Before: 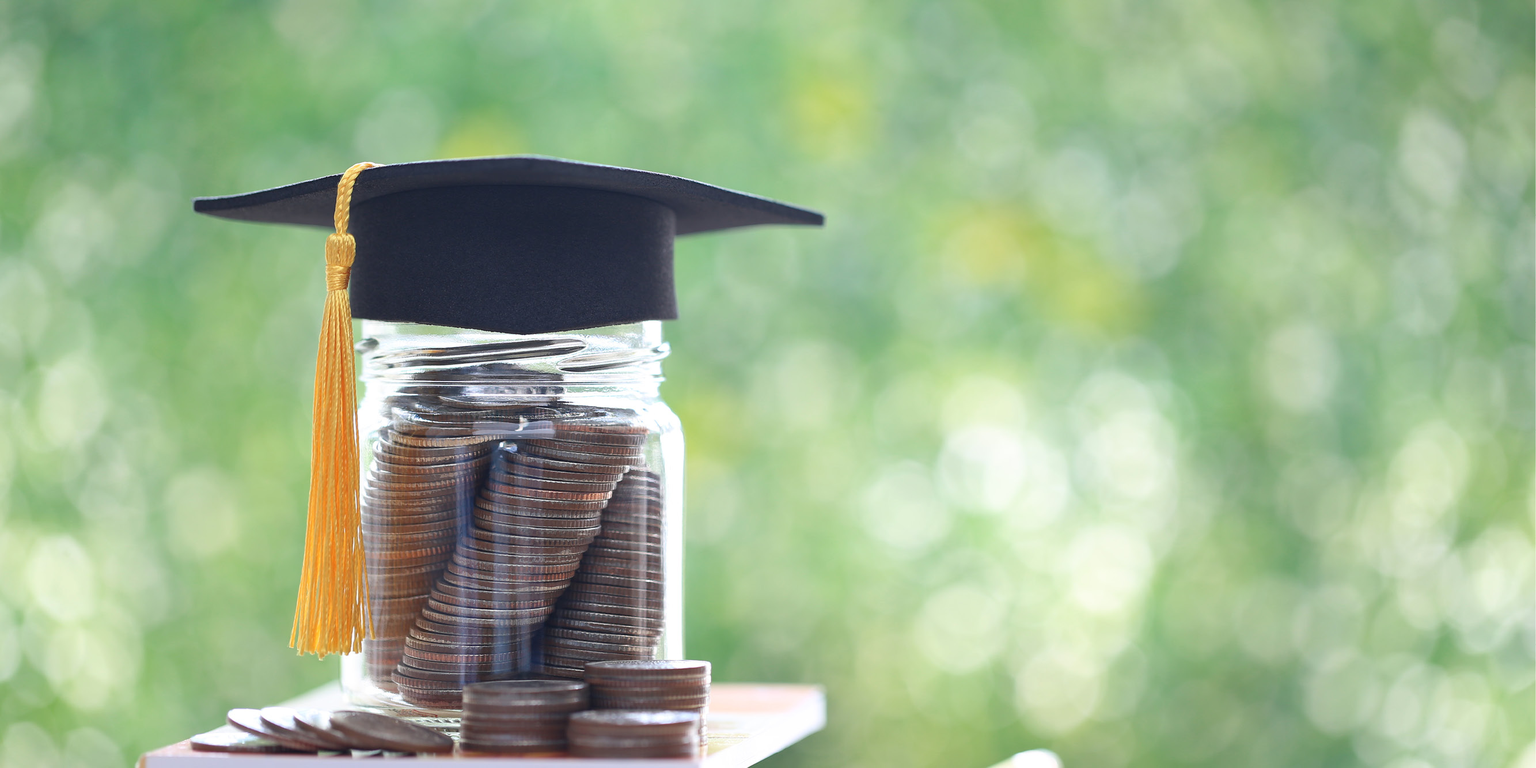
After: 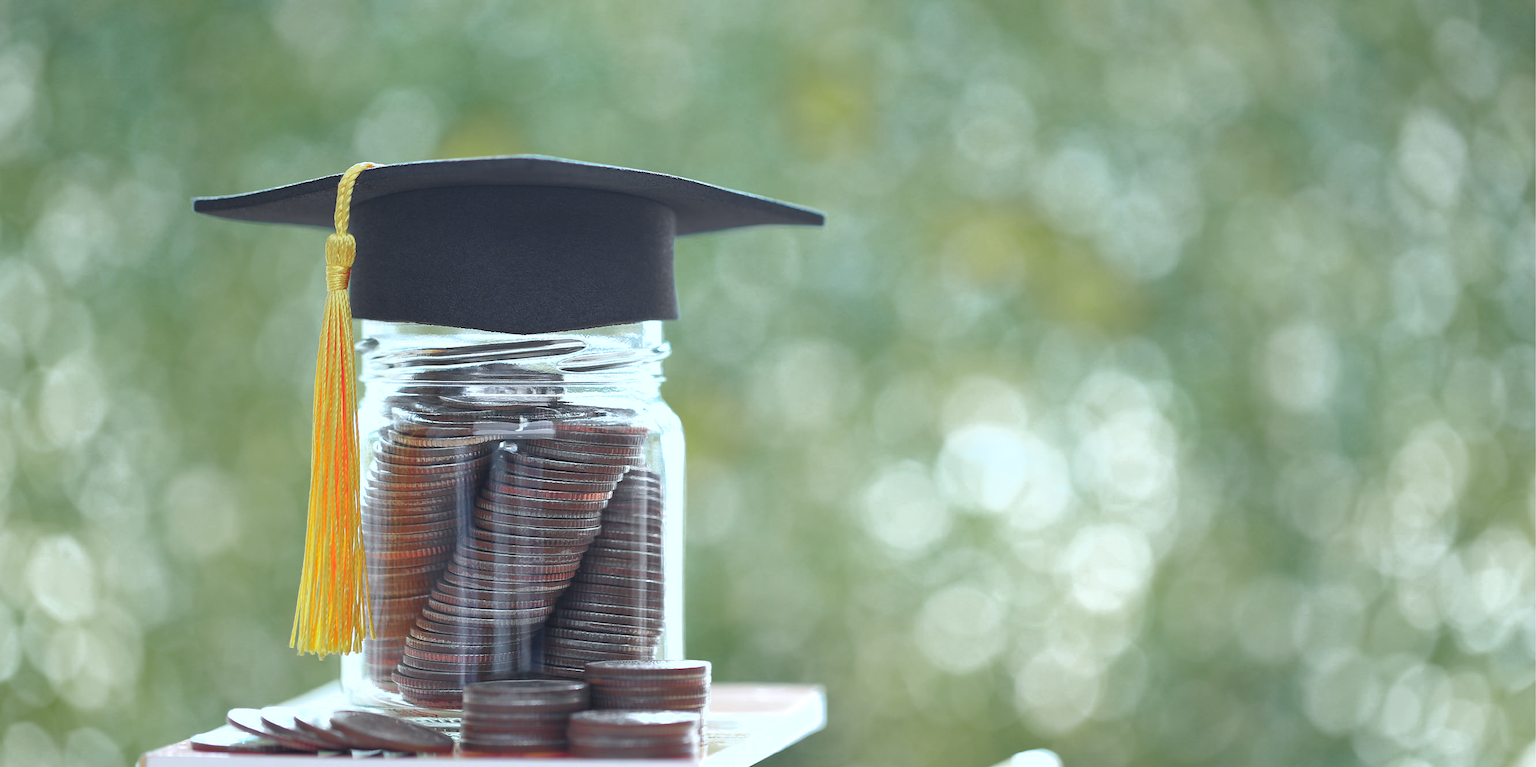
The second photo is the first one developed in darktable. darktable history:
white balance: red 0.925, blue 1.046
shadows and highlights: shadows 43.06, highlights 6.94
color zones: curves: ch0 [(0, 0.533) (0.126, 0.533) (0.234, 0.533) (0.368, 0.357) (0.5, 0.5) (0.625, 0.5) (0.74, 0.637) (0.875, 0.5)]; ch1 [(0.004, 0.708) (0.129, 0.662) (0.25, 0.5) (0.375, 0.331) (0.496, 0.396) (0.625, 0.649) (0.739, 0.26) (0.875, 0.5) (1, 0.478)]; ch2 [(0, 0.409) (0.132, 0.403) (0.236, 0.558) (0.379, 0.448) (0.5, 0.5) (0.625, 0.5) (0.691, 0.39) (0.875, 0.5)]
